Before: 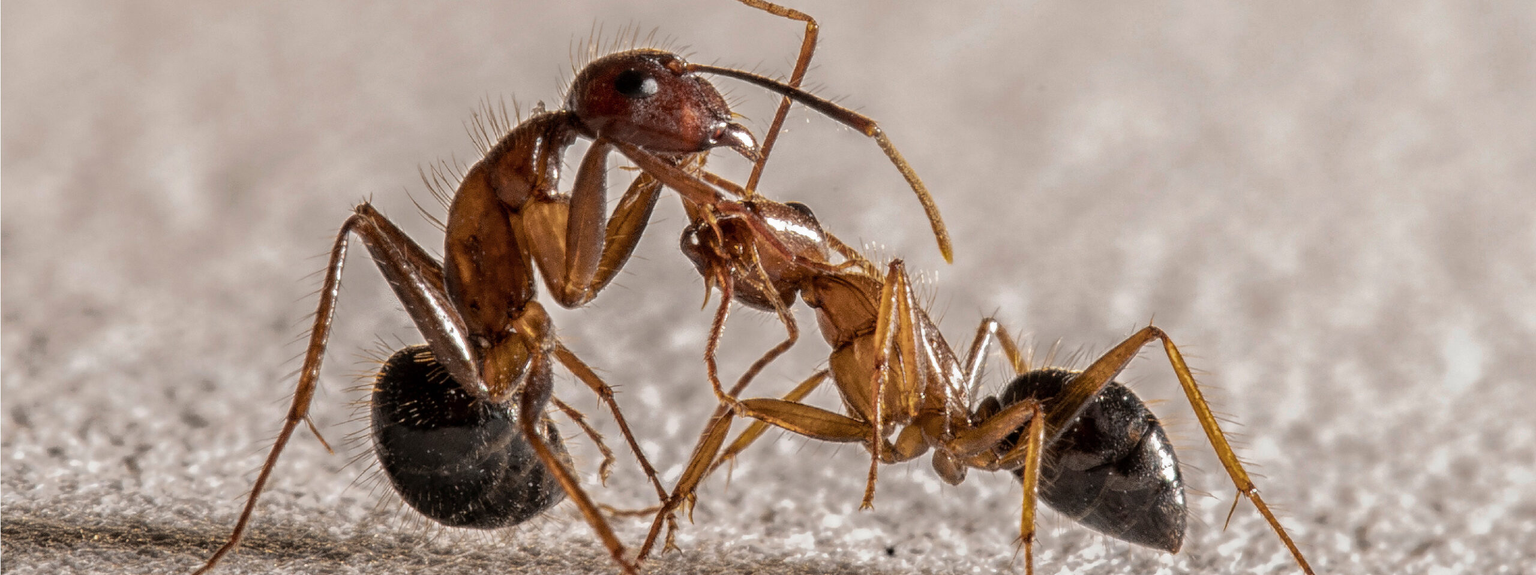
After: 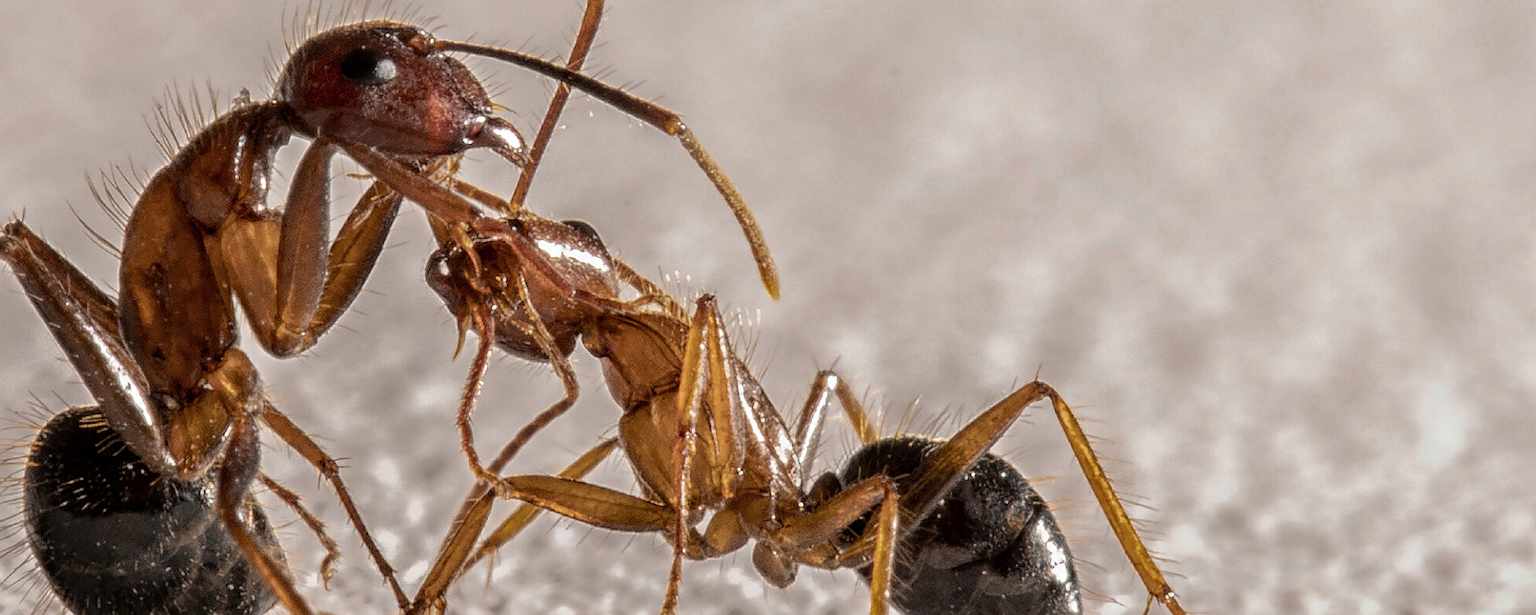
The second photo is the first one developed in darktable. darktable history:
sharpen: amount 0.216
crop: left 22.997%, top 5.832%, bottom 11.712%
